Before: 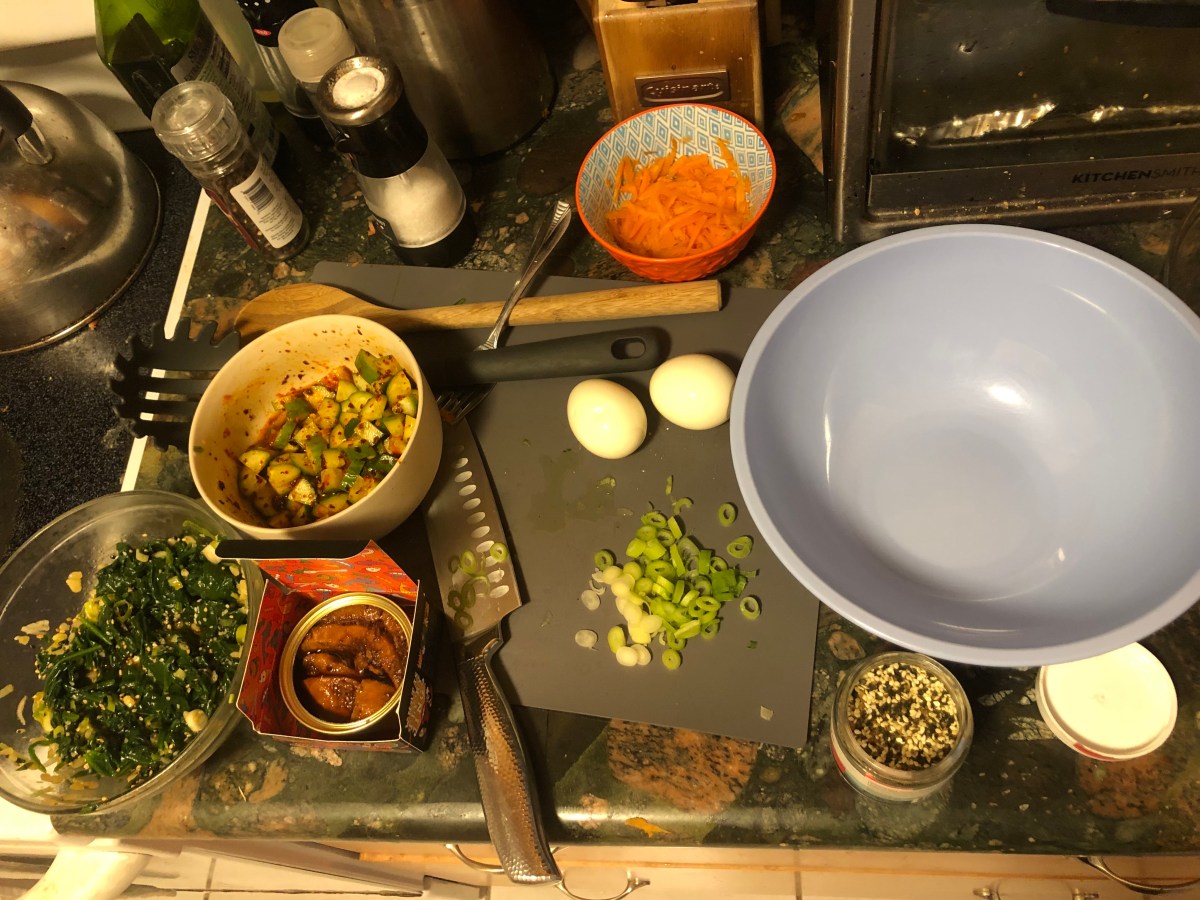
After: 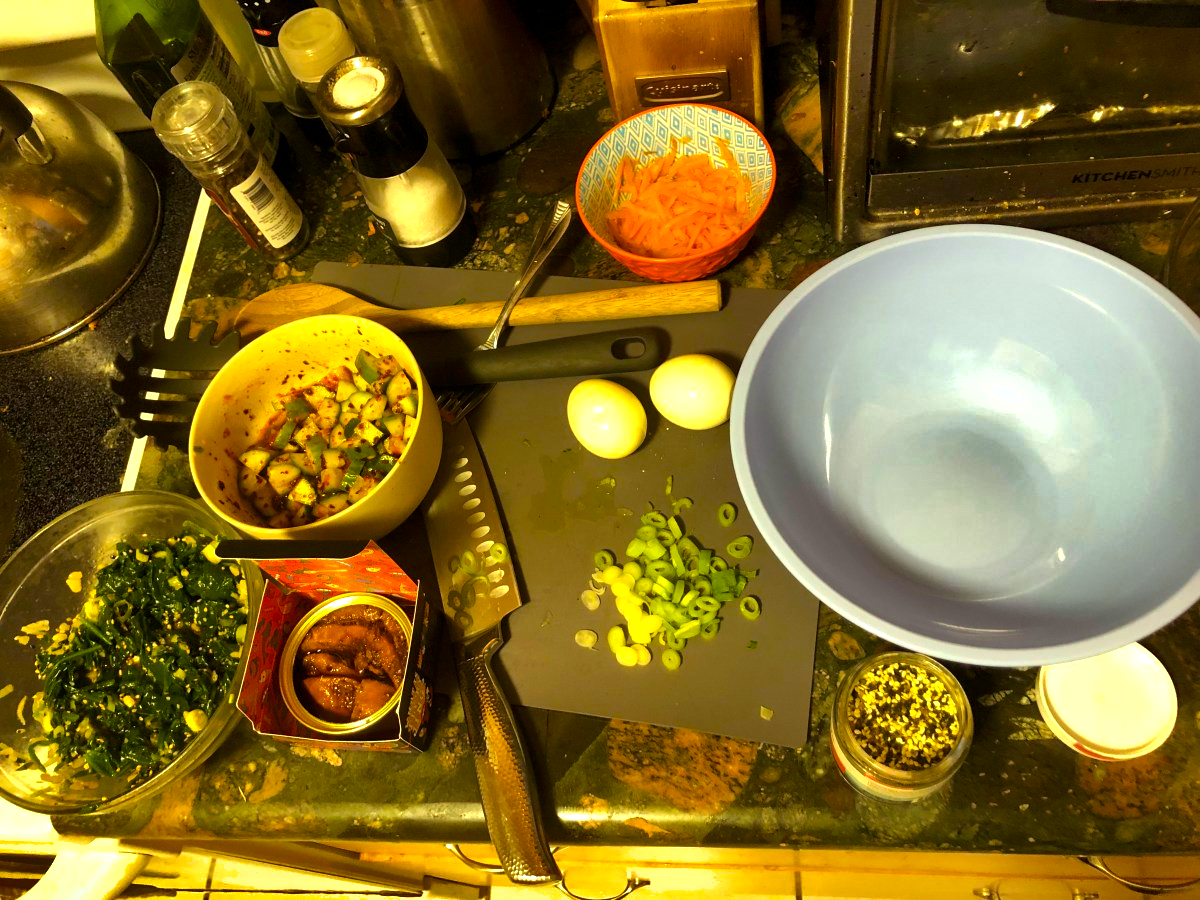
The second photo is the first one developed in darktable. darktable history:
color balance rgb: highlights gain › luminance 20.21%, highlights gain › chroma 2.763%, highlights gain › hue 176.25°, global offset › luminance -0.276%, global offset › hue 260.41°, linear chroma grading › global chroma 15.404%, perceptual saturation grading › global saturation 0.758%, perceptual brilliance grading › global brilliance 9.265%, global vibrance 39.402%
shadows and highlights: shadows 20.87, highlights -82.15, soften with gaussian
